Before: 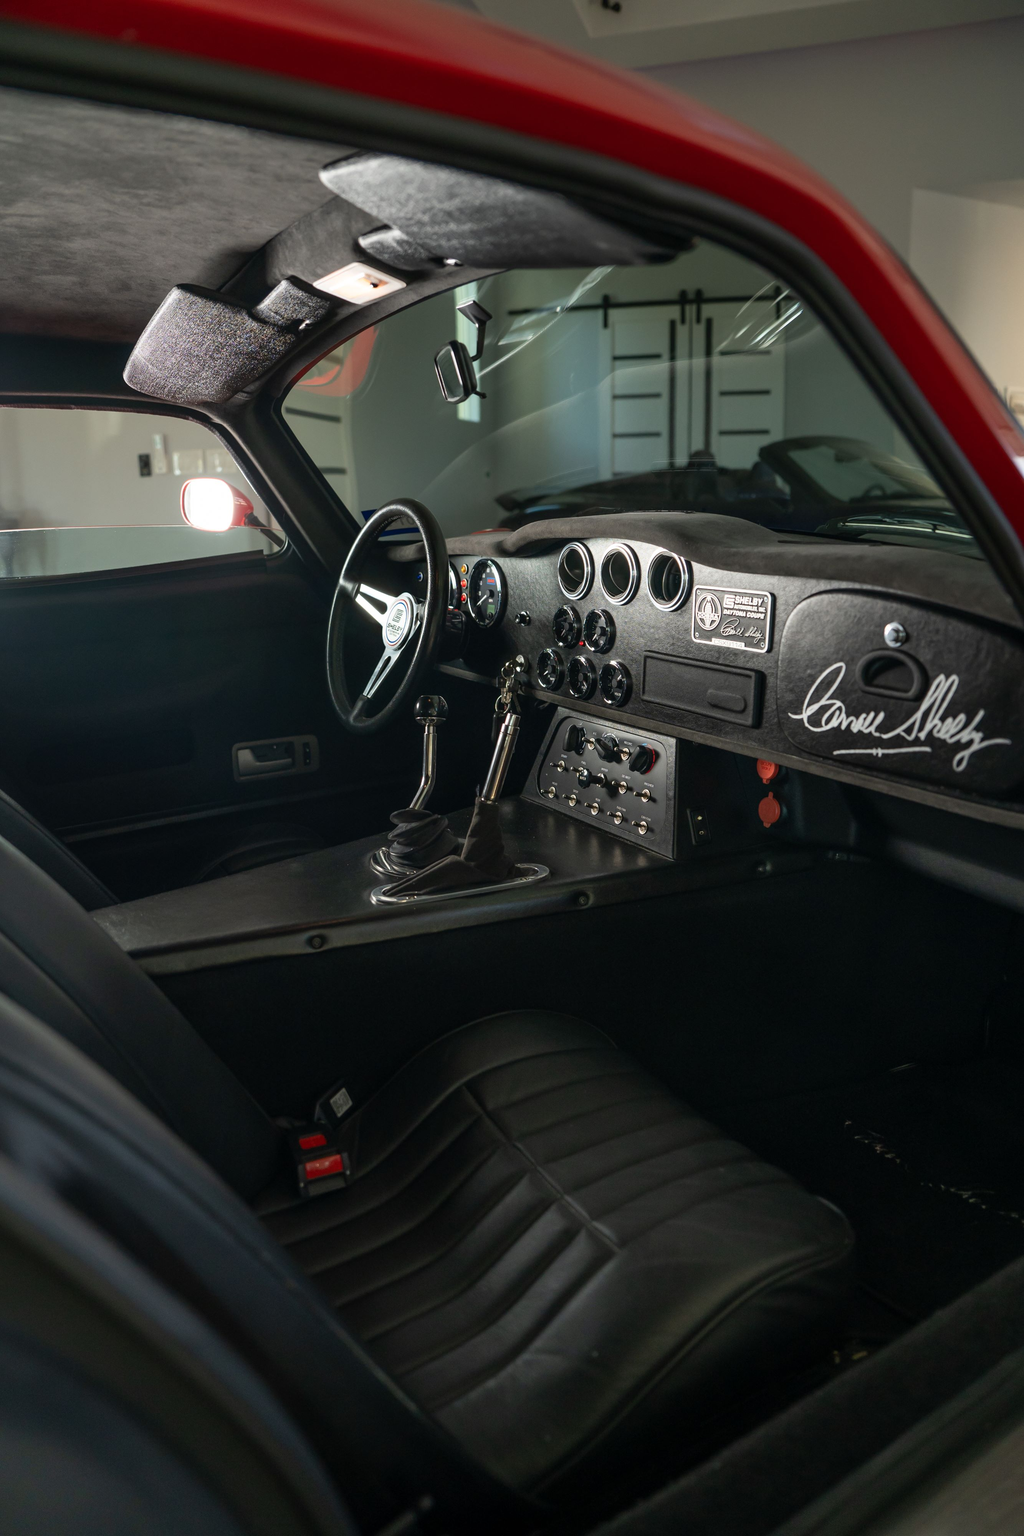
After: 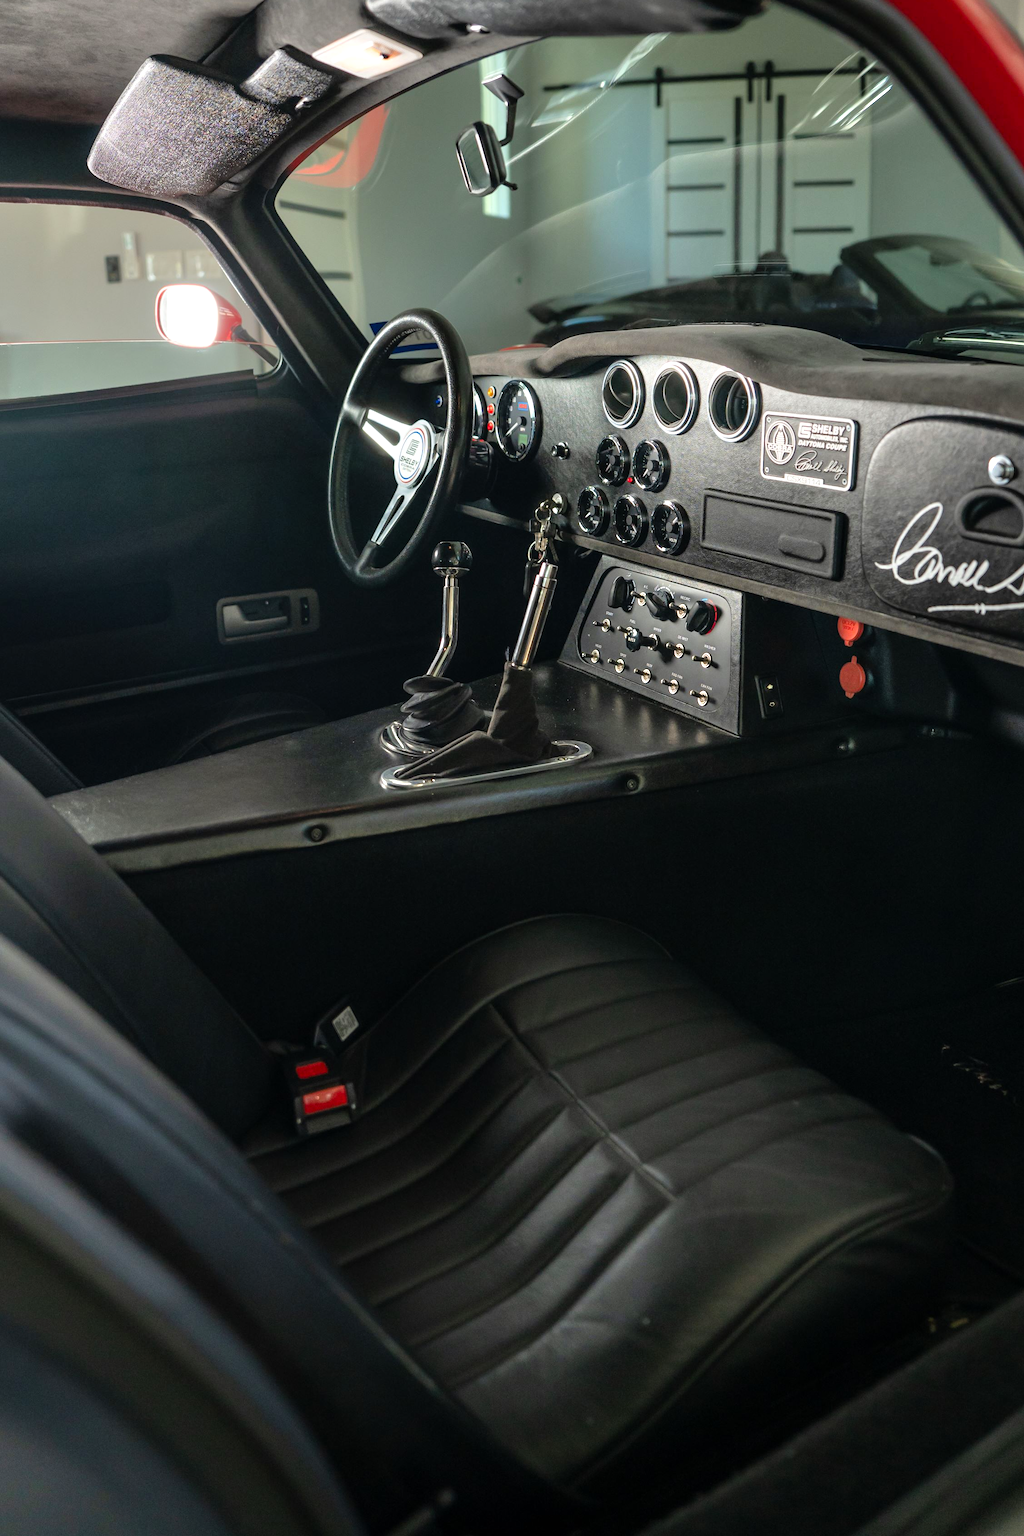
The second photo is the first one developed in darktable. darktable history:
vibrance: on, module defaults
tone equalizer: -7 EV 0.15 EV, -6 EV 0.6 EV, -5 EV 1.15 EV, -4 EV 1.33 EV, -3 EV 1.15 EV, -2 EV 0.6 EV, -1 EV 0.15 EV, mask exposure compensation -0.5 EV
crop and rotate: left 4.842%, top 15.51%, right 10.668%
